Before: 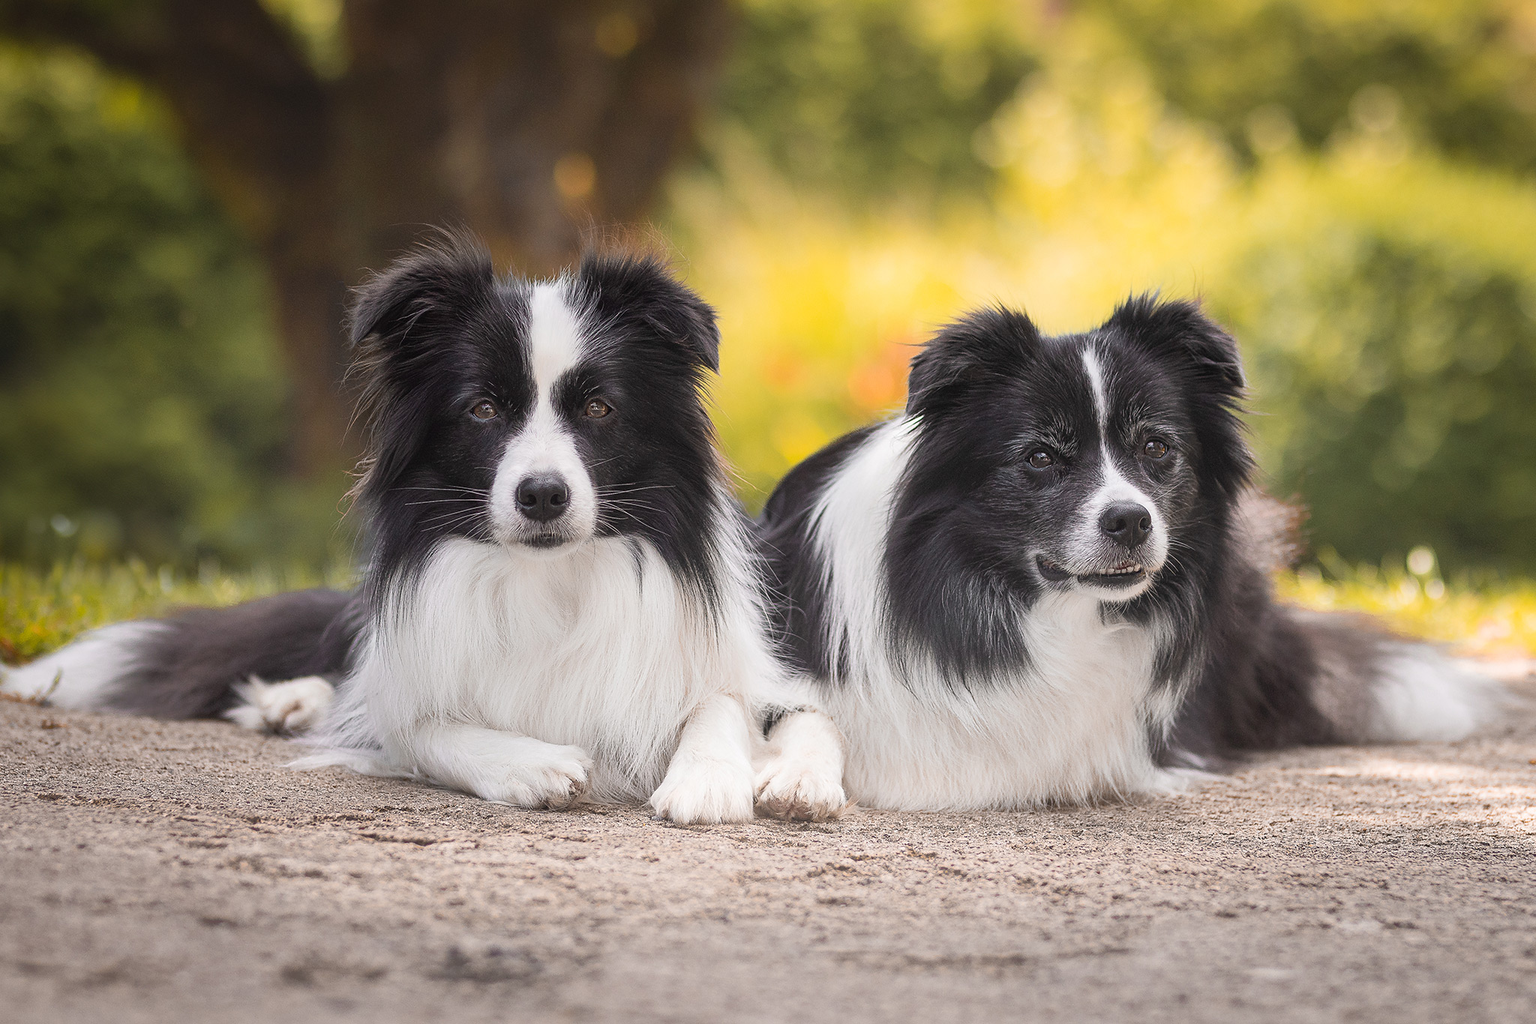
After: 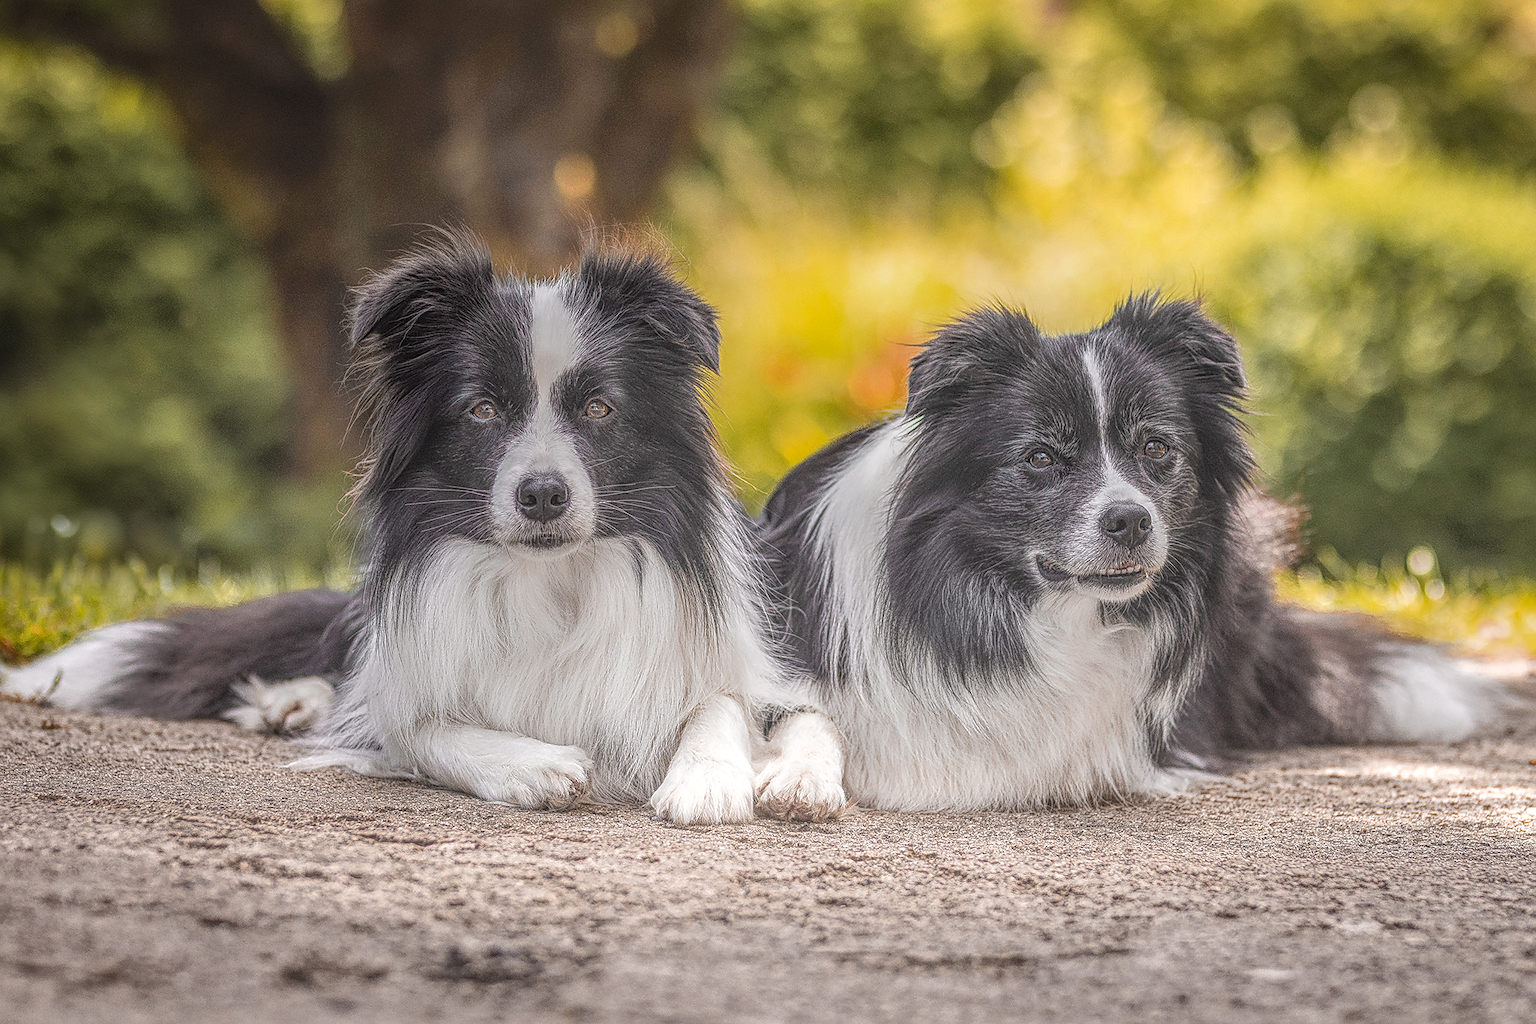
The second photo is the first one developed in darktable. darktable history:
exposure: black level correction -0.001, exposure 0.08 EV, compensate highlight preservation false
sharpen: on, module defaults
local contrast: highlights 0%, shadows 0%, detail 200%, midtone range 0.25
